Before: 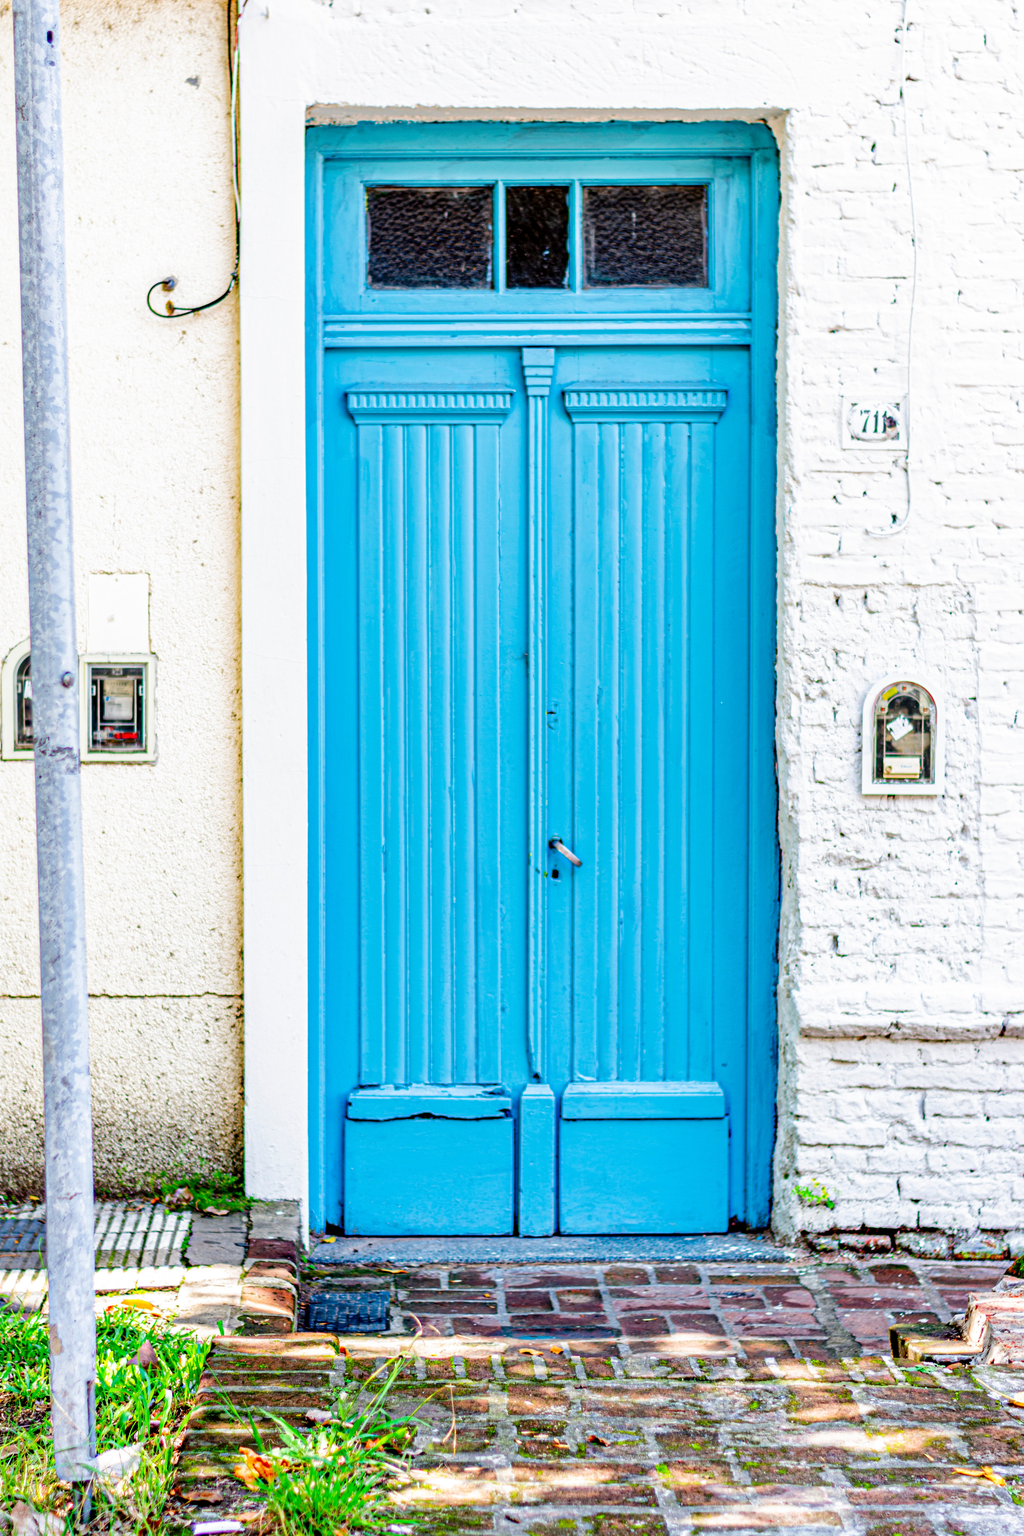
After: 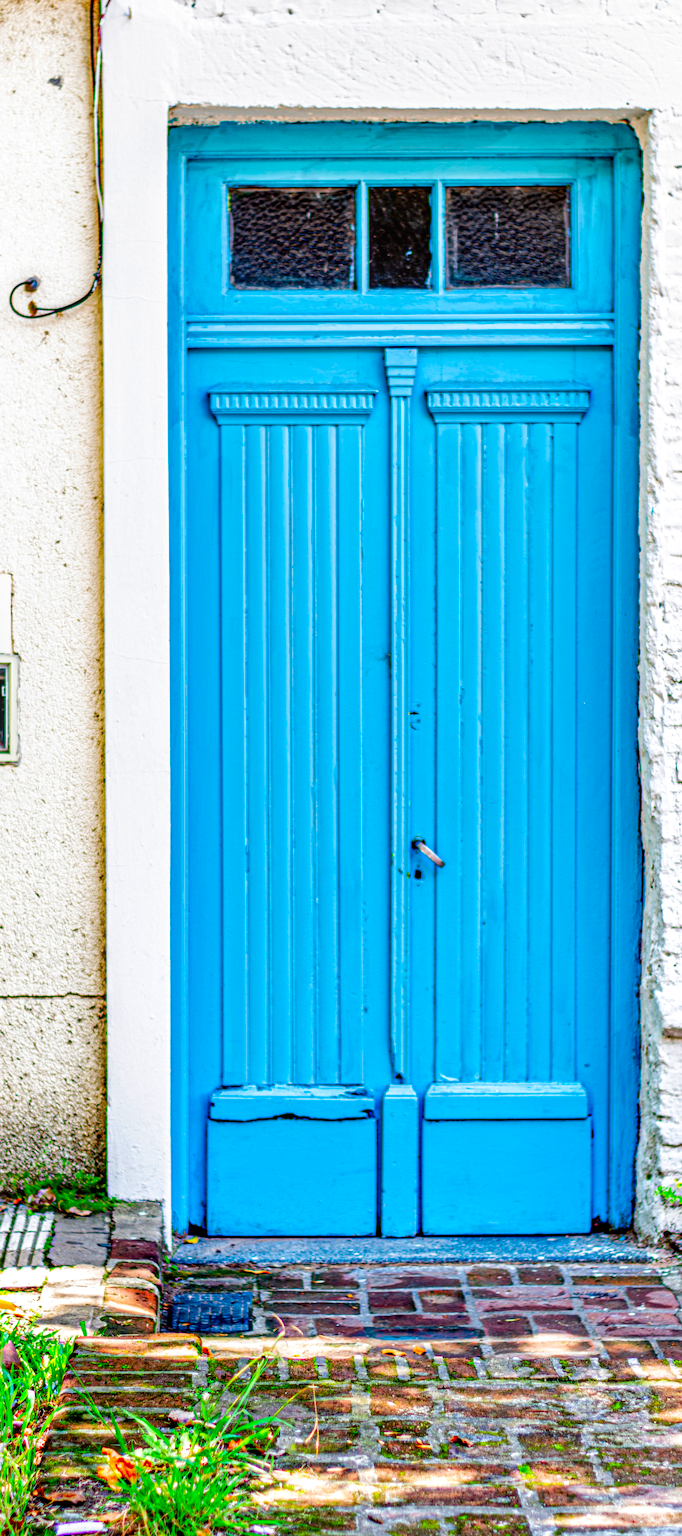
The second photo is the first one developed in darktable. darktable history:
contrast brightness saturation: brightness -0.018, saturation 0.34
shadows and highlights: shadows 21.04, highlights -36.15, soften with gaussian
crop and rotate: left 13.452%, right 19.927%
local contrast: on, module defaults
